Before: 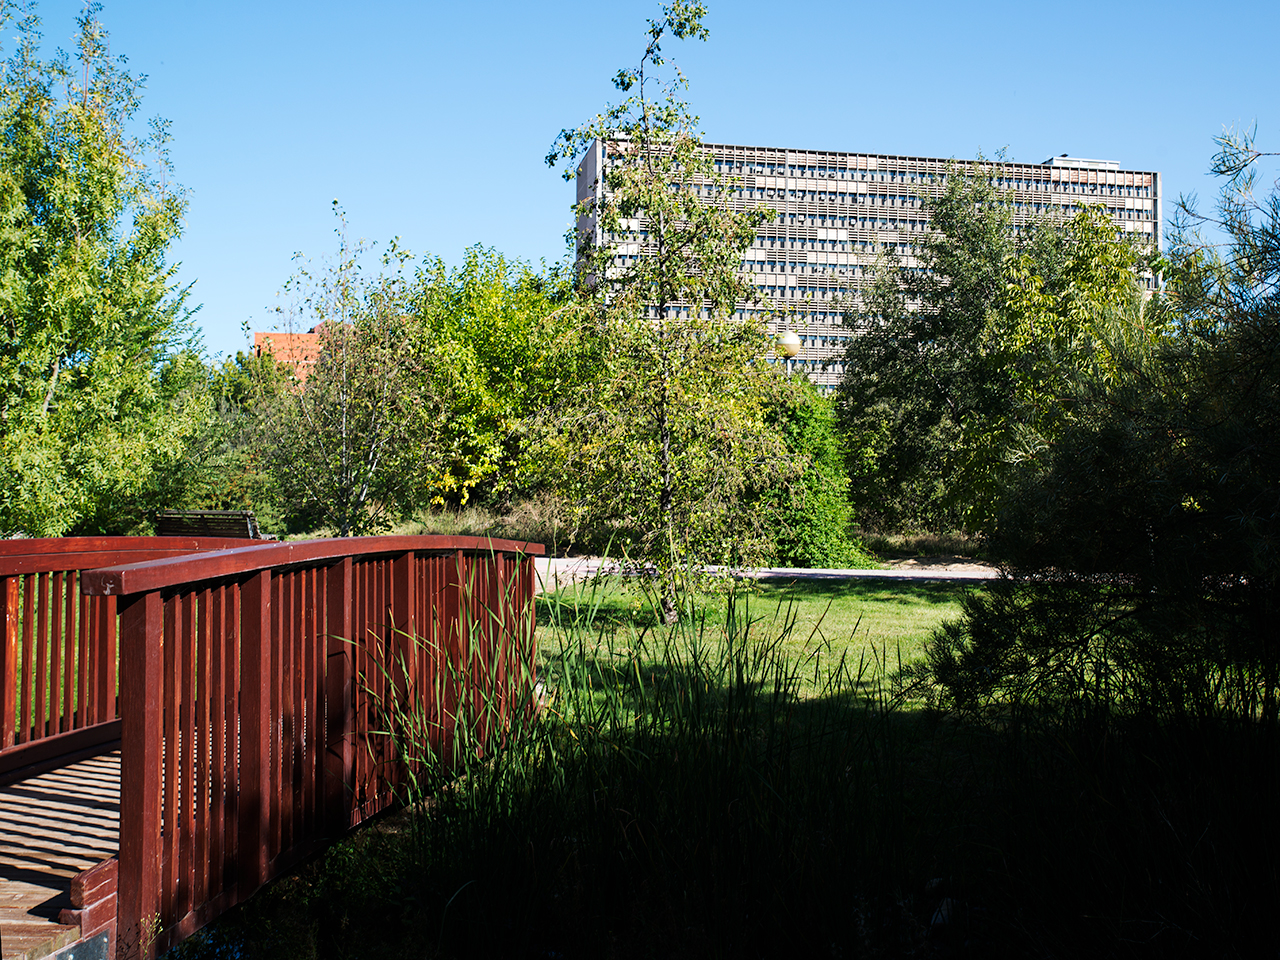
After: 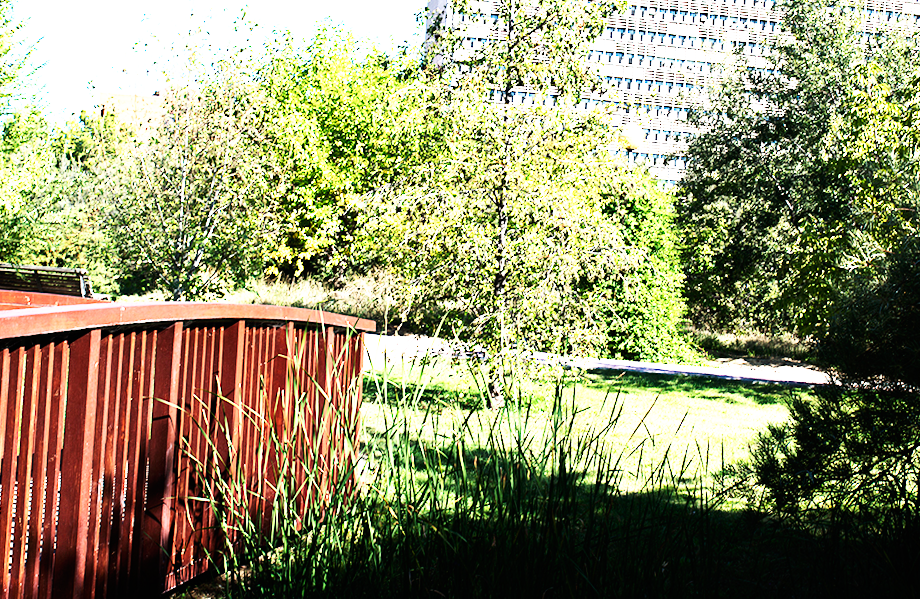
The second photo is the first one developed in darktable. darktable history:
contrast brightness saturation: contrast 0.113, saturation -0.153
exposure: exposure 1 EV, compensate exposure bias true, compensate highlight preservation false
base curve: curves: ch0 [(0, 0) (0.007, 0.004) (0.027, 0.03) (0.046, 0.07) (0.207, 0.54) (0.442, 0.872) (0.673, 0.972) (1, 1)], preserve colors none
crop and rotate: angle -3.57°, left 9.886%, top 20.421%, right 12.384%, bottom 12.021%
